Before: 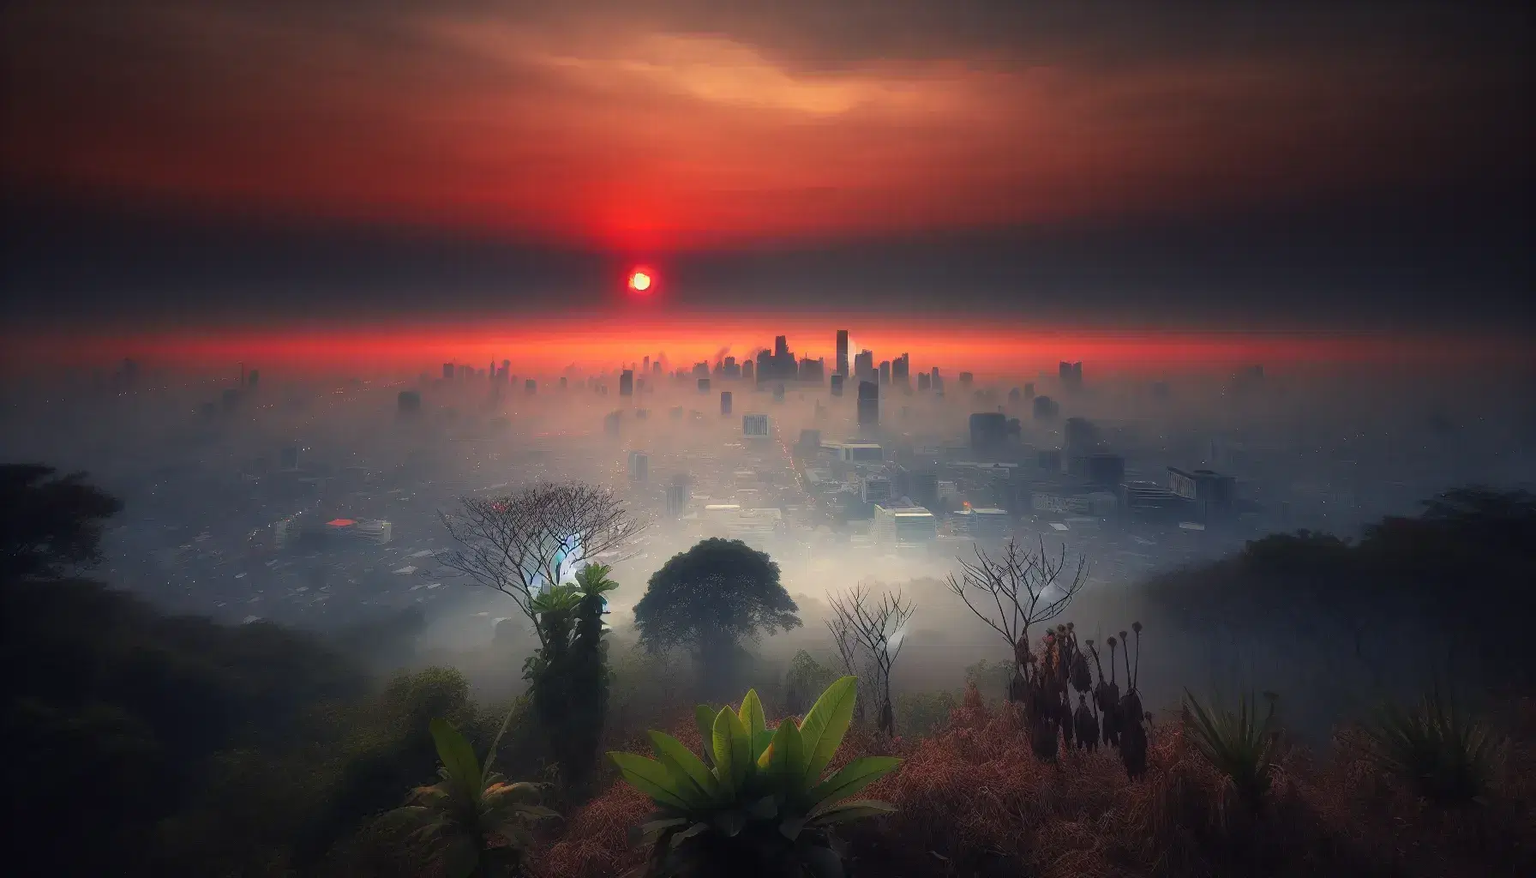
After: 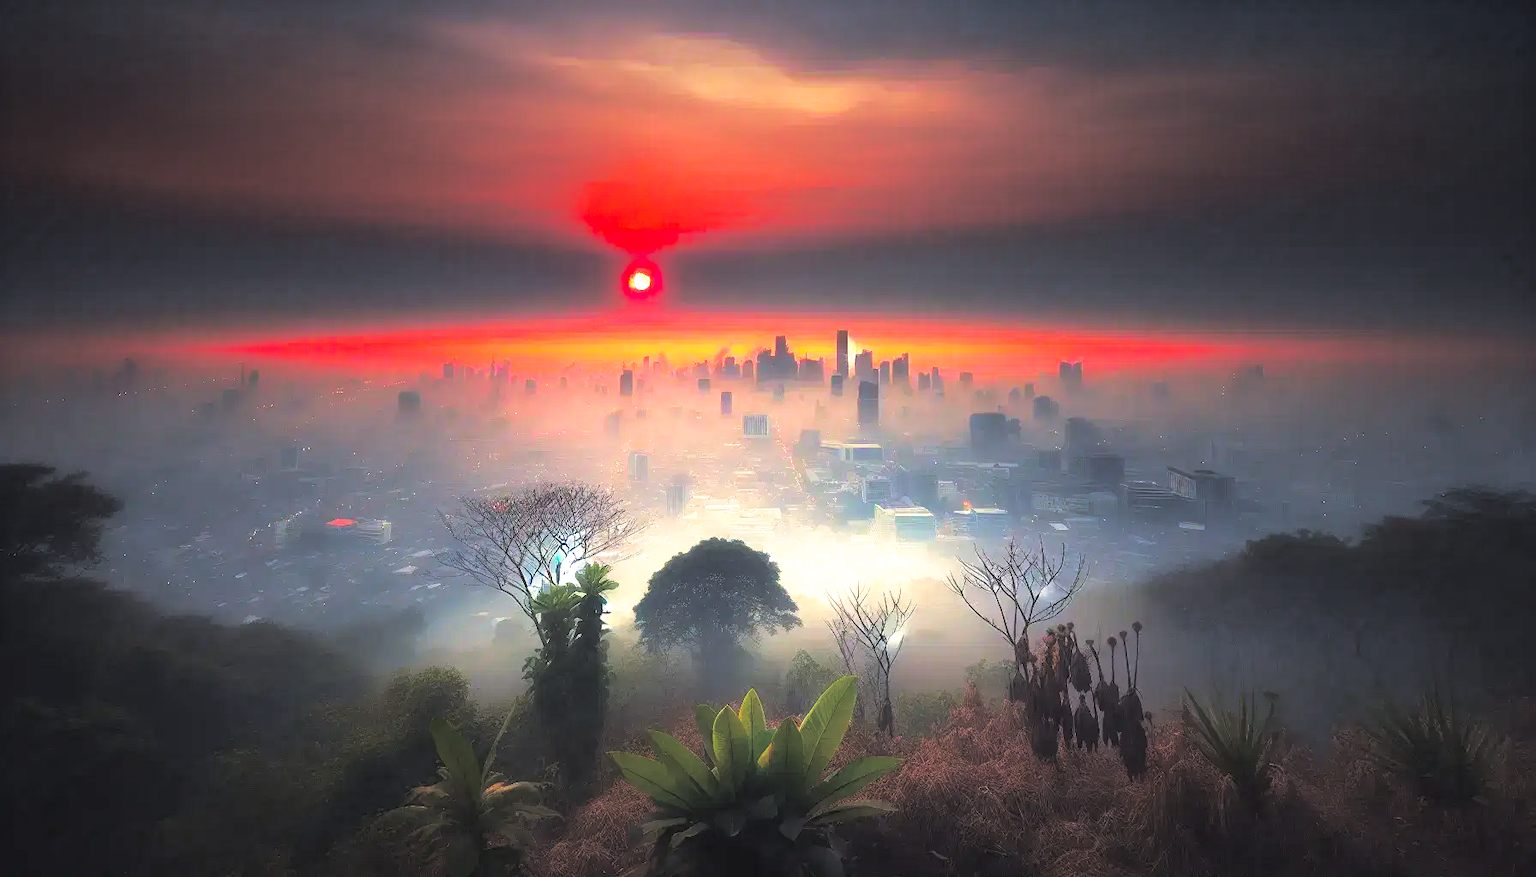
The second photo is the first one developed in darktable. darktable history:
color balance rgb: perceptual saturation grading › global saturation 20%, global vibrance 20%
exposure: black level correction 0, exposure 1.2 EV, compensate exposure bias true, compensate highlight preservation false
graduated density: density 2.02 EV, hardness 44%, rotation 0.374°, offset 8.21, hue 208.8°, saturation 97%
velvia: on, module defaults
split-toning: shadows › hue 43.2°, shadows › saturation 0, highlights › hue 50.4°, highlights › saturation 1
